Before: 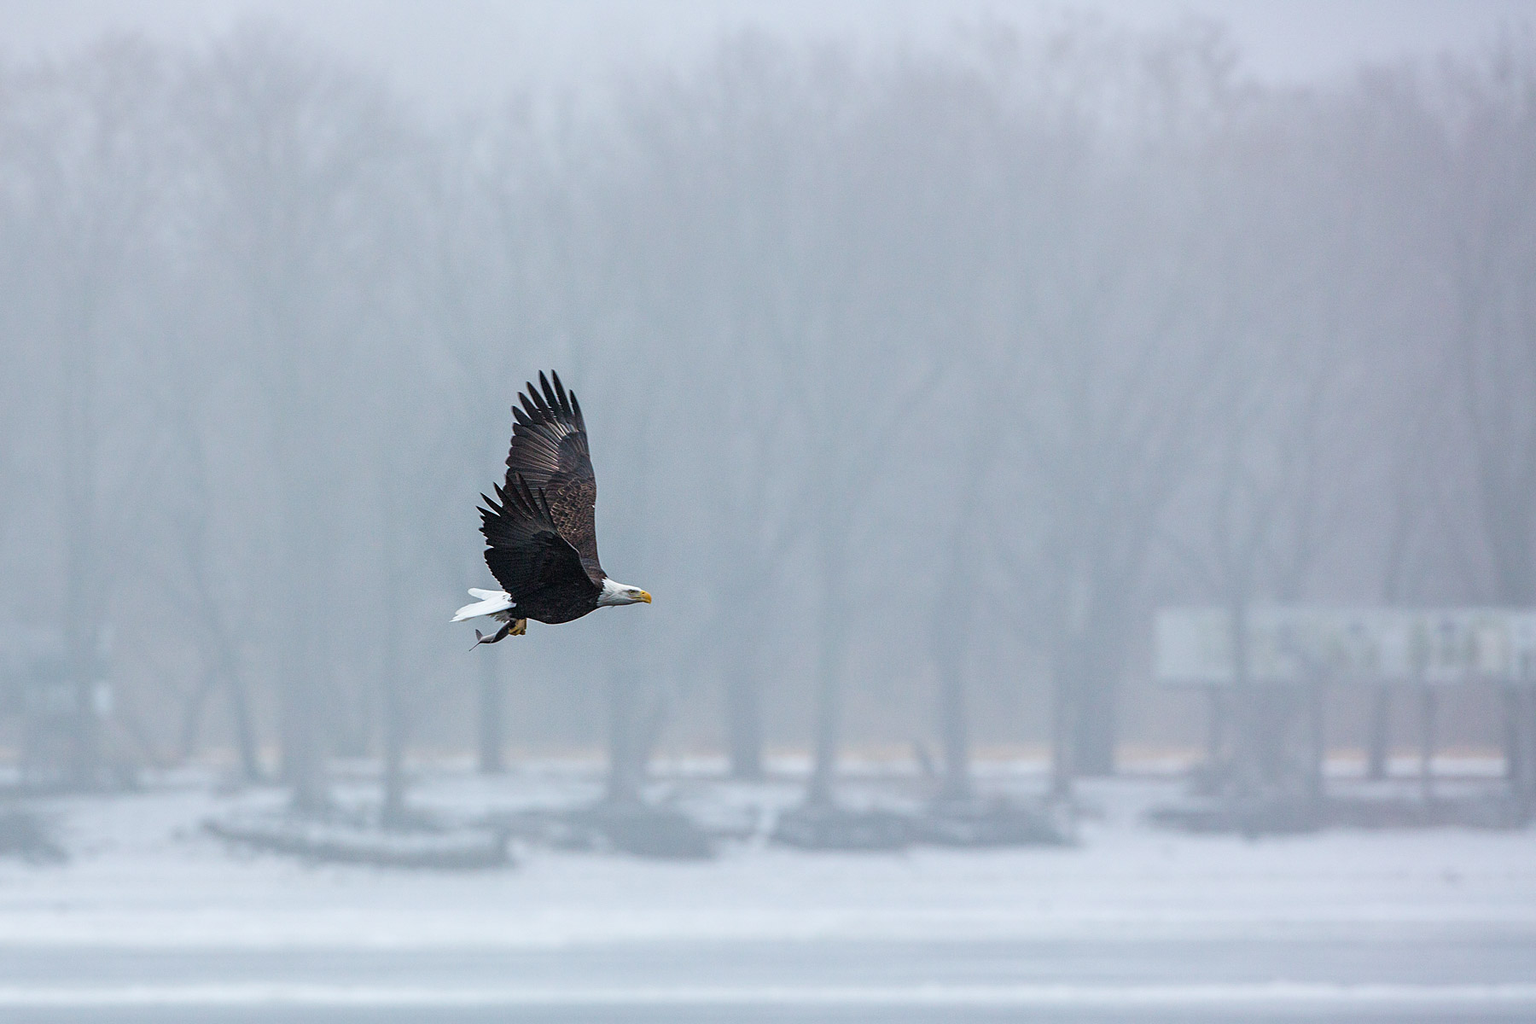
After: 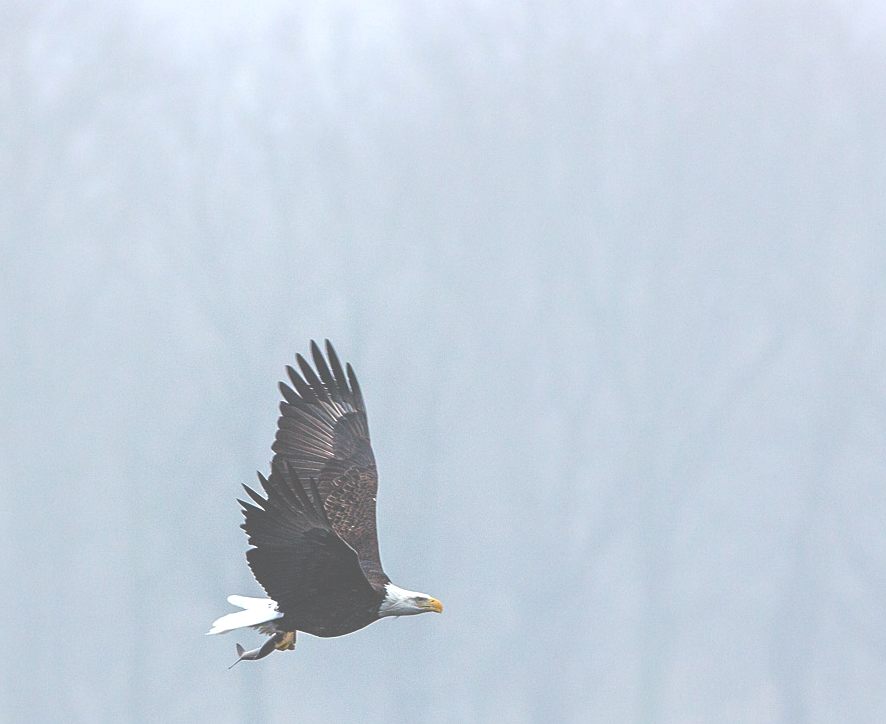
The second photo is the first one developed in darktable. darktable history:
crop: left 17.875%, top 7.886%, right 32.865%, bottom 31.719%
exposure: black level correction -0.071, exposure 0.5 EV, compensate highlight preservation false
